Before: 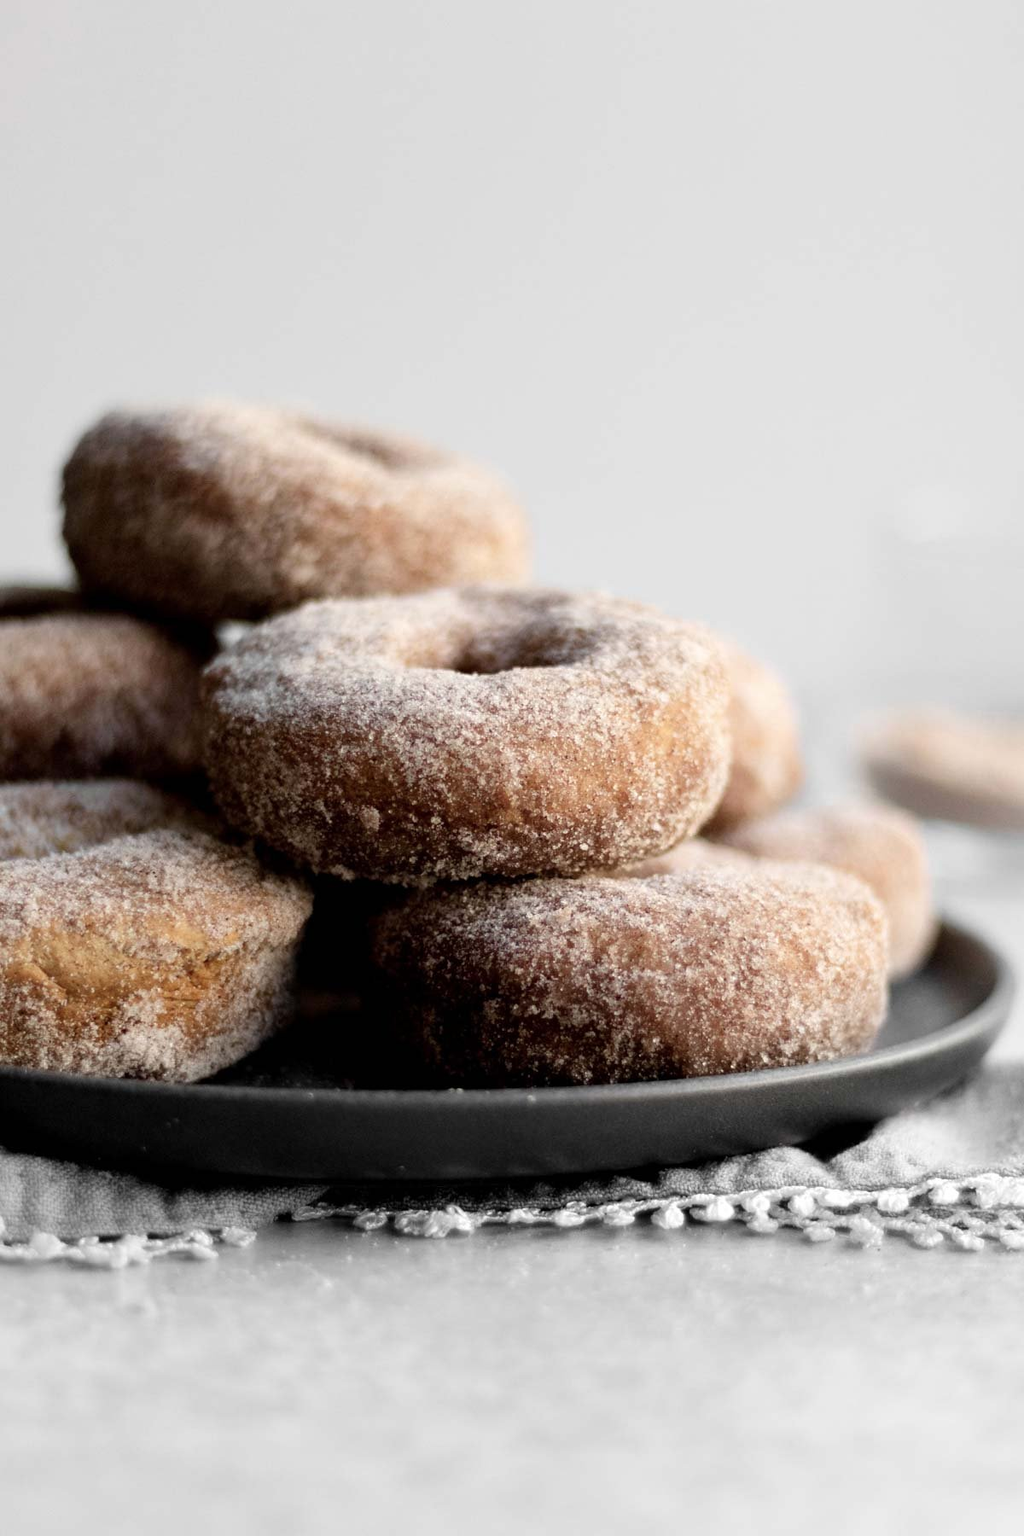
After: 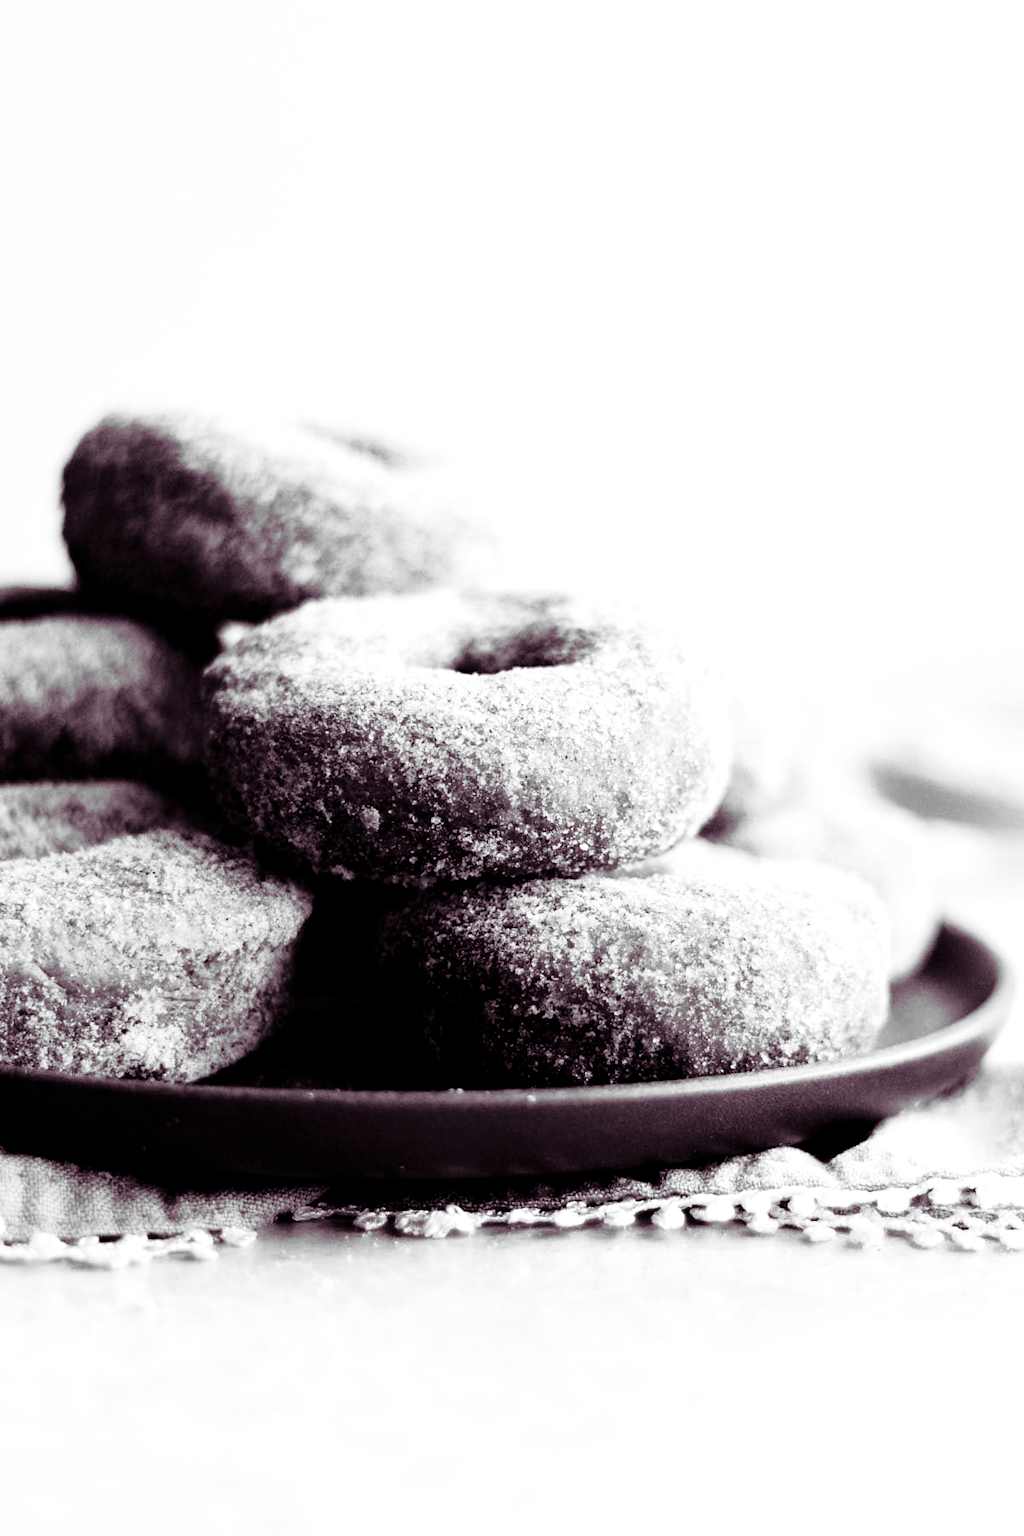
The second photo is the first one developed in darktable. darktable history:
exposure: black level correction 0.001, exposure 0.5 EV, compensate exposure bias true, compensate highlight preservation false
monochrome: on, module defaults
contrast brightness saturation: brightness -0.25, saturation 0.2
base curve: curves: ch0 [(0, 0) (0.028, 0.03) (0.121, 0.232) (0.46, 0.748) (0.859, 0.968) (1, 1)]
white balance: red 1, blue 1
split-toning: shadows › hue 316.8°, shadows › saturation 0.47, highlights › hue 201.6°, highlights › saturation 0, balance -41.97, compress 28.01%
